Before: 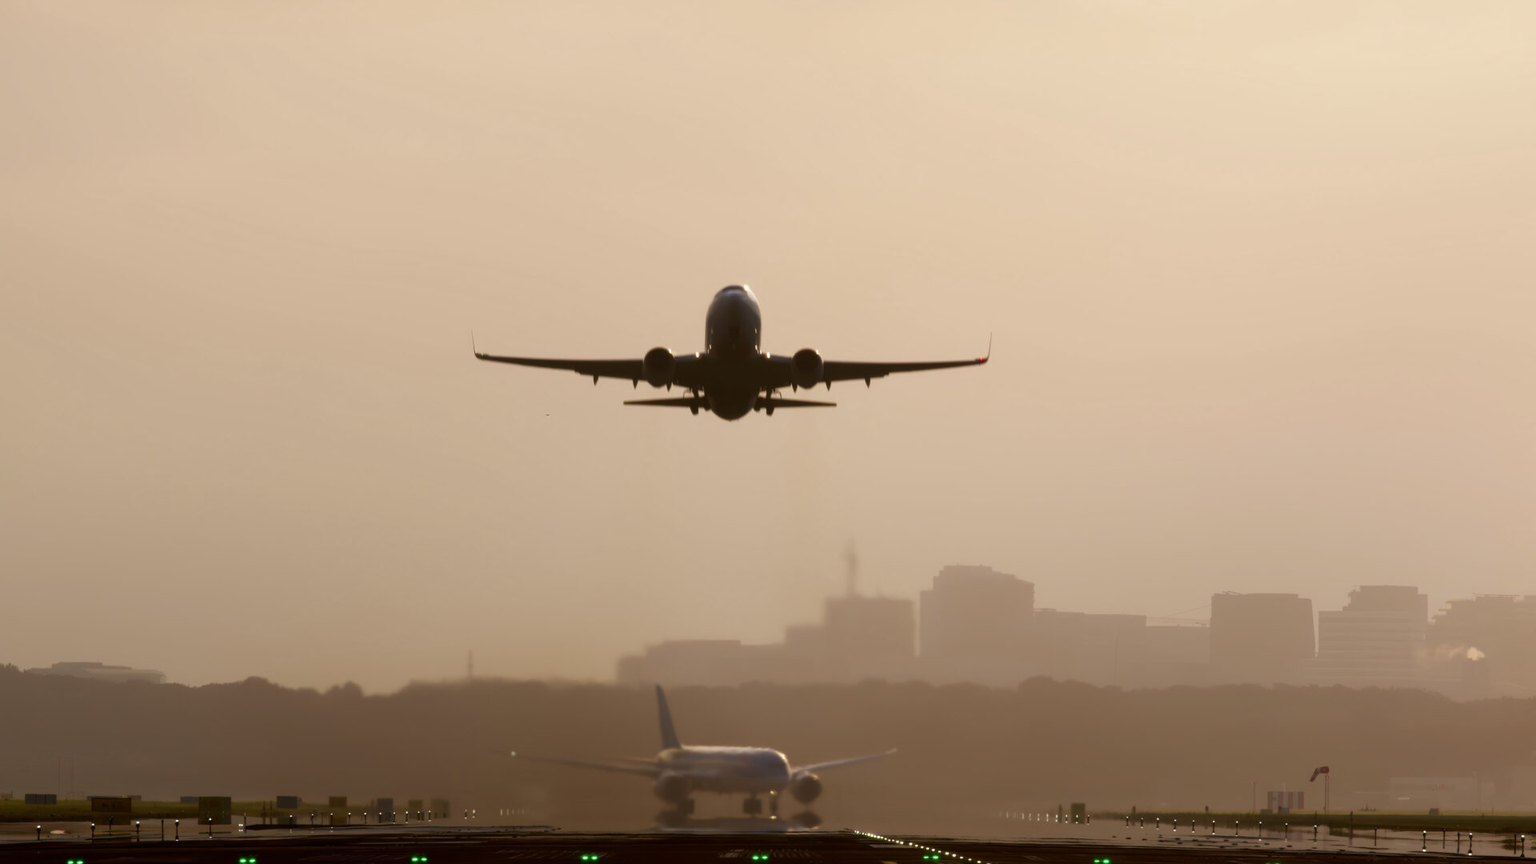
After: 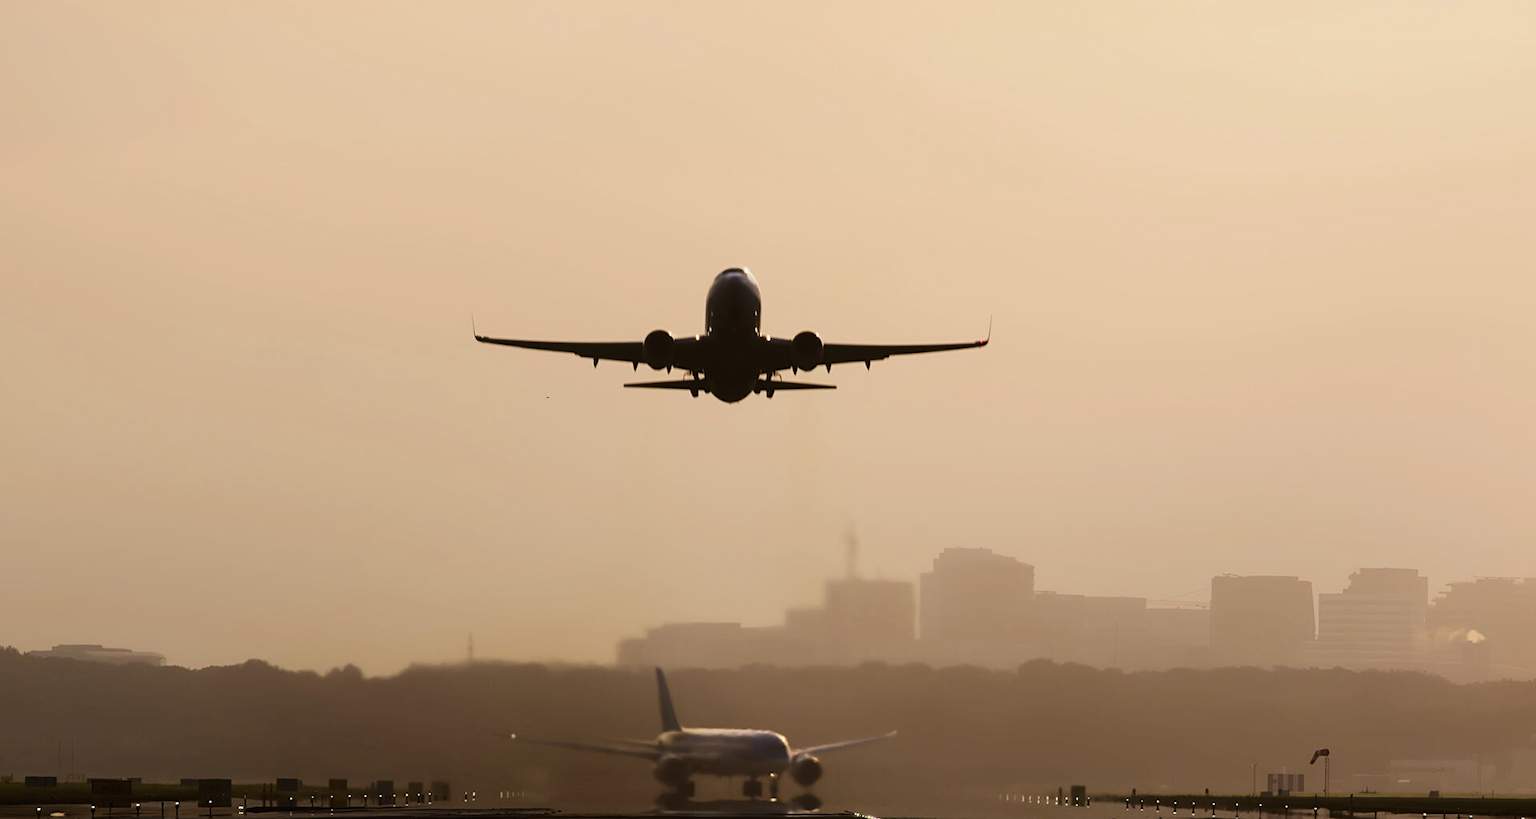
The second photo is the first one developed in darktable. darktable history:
exposure: black level correction -0.015, exposure -0.5 EV, compensate highlight preservation false
tone equalizer: luminance estimator HSV value / RGB max
crop and rotate: top 2.102%, bottom 3.082%
sharpen: on, module defaults
base curve: curves: ch0 [(0, 0) (0.036, 0.025) (0.121, 0.166) (0.206, 0.329) (0.605, 0.79) (1, 1)]
color balance rgb: global offset › luminance -0.849%, perceptual saturation grading › global saturation -2.965%
velvia: on, module defaults
